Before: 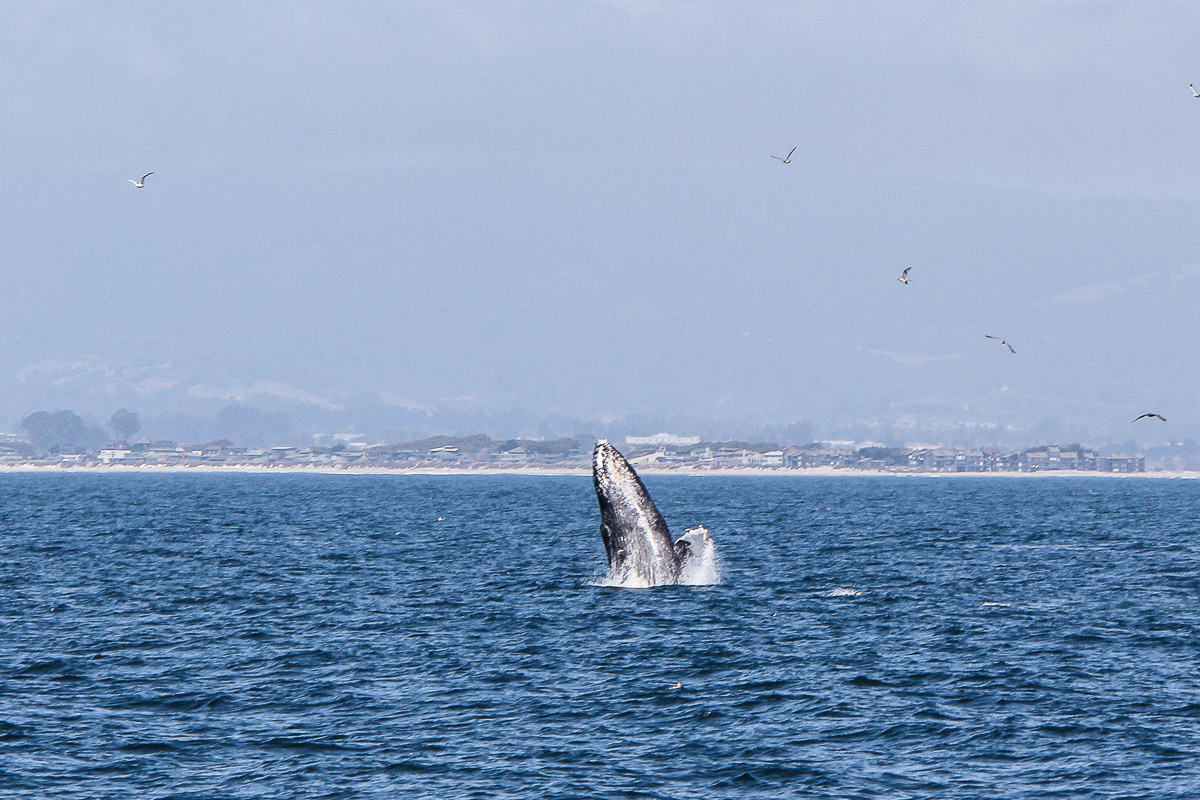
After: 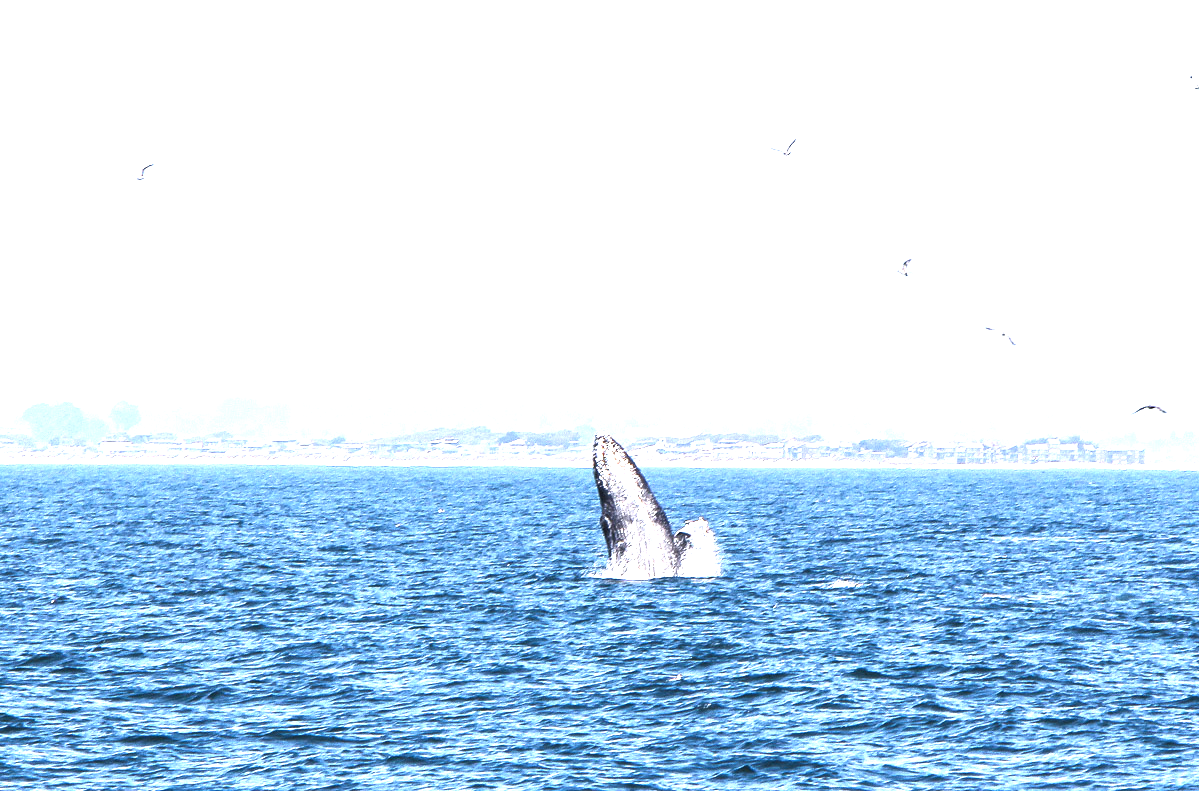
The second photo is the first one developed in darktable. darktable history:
crop: top 1.049%, right 0.001%
exposure: black level correction 0, exposure 1.625 EV, compensate exposure bias true, compensate highlight preservation false
